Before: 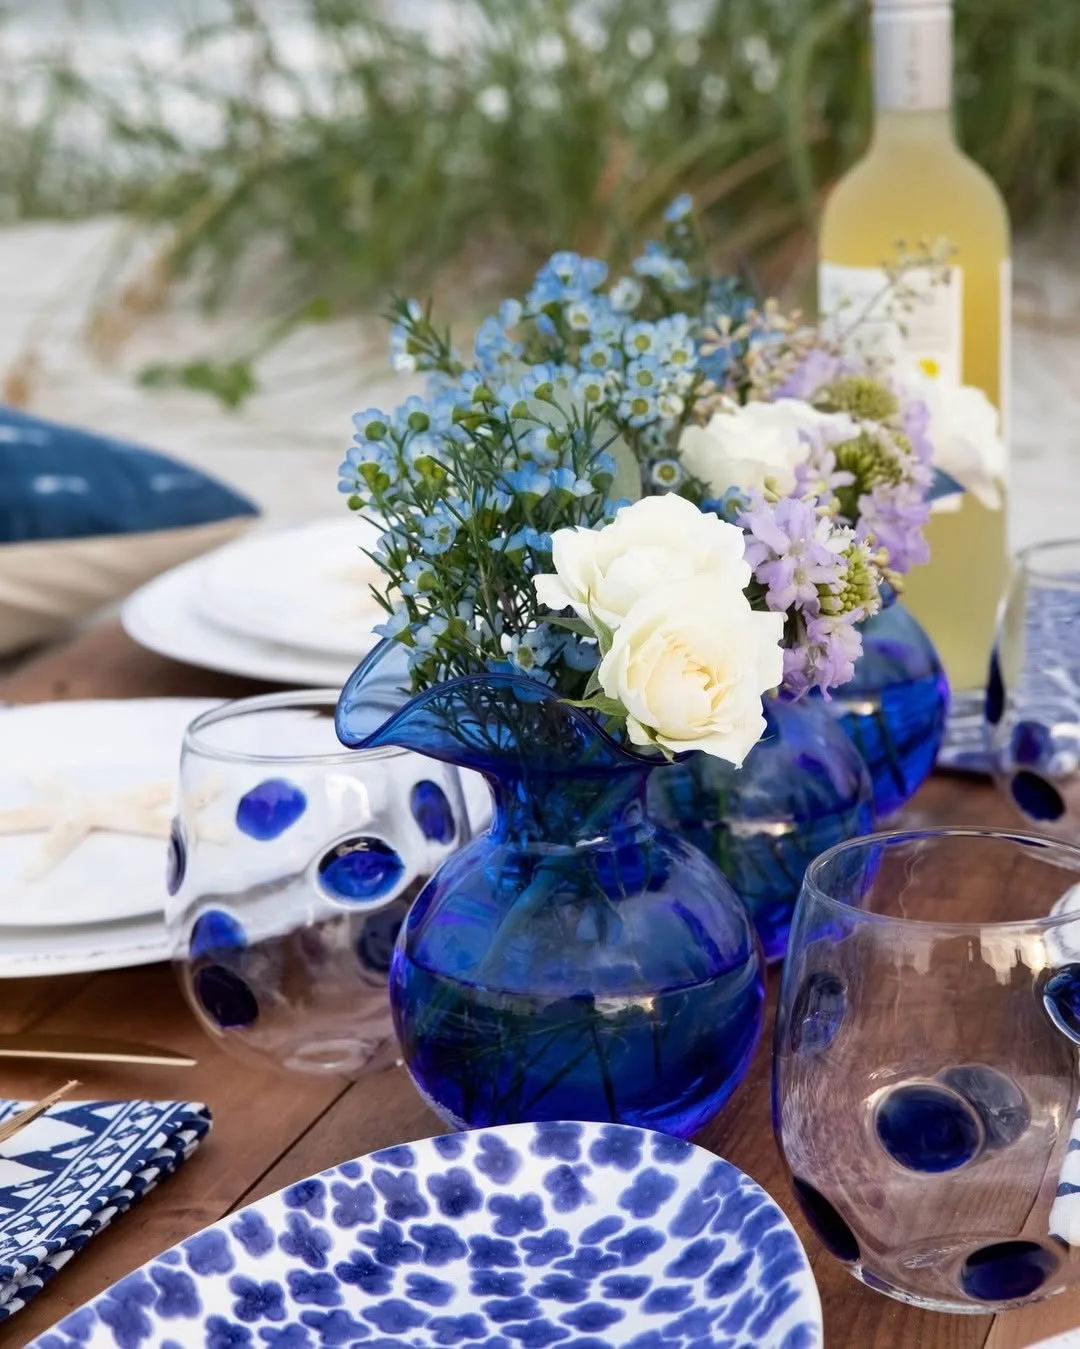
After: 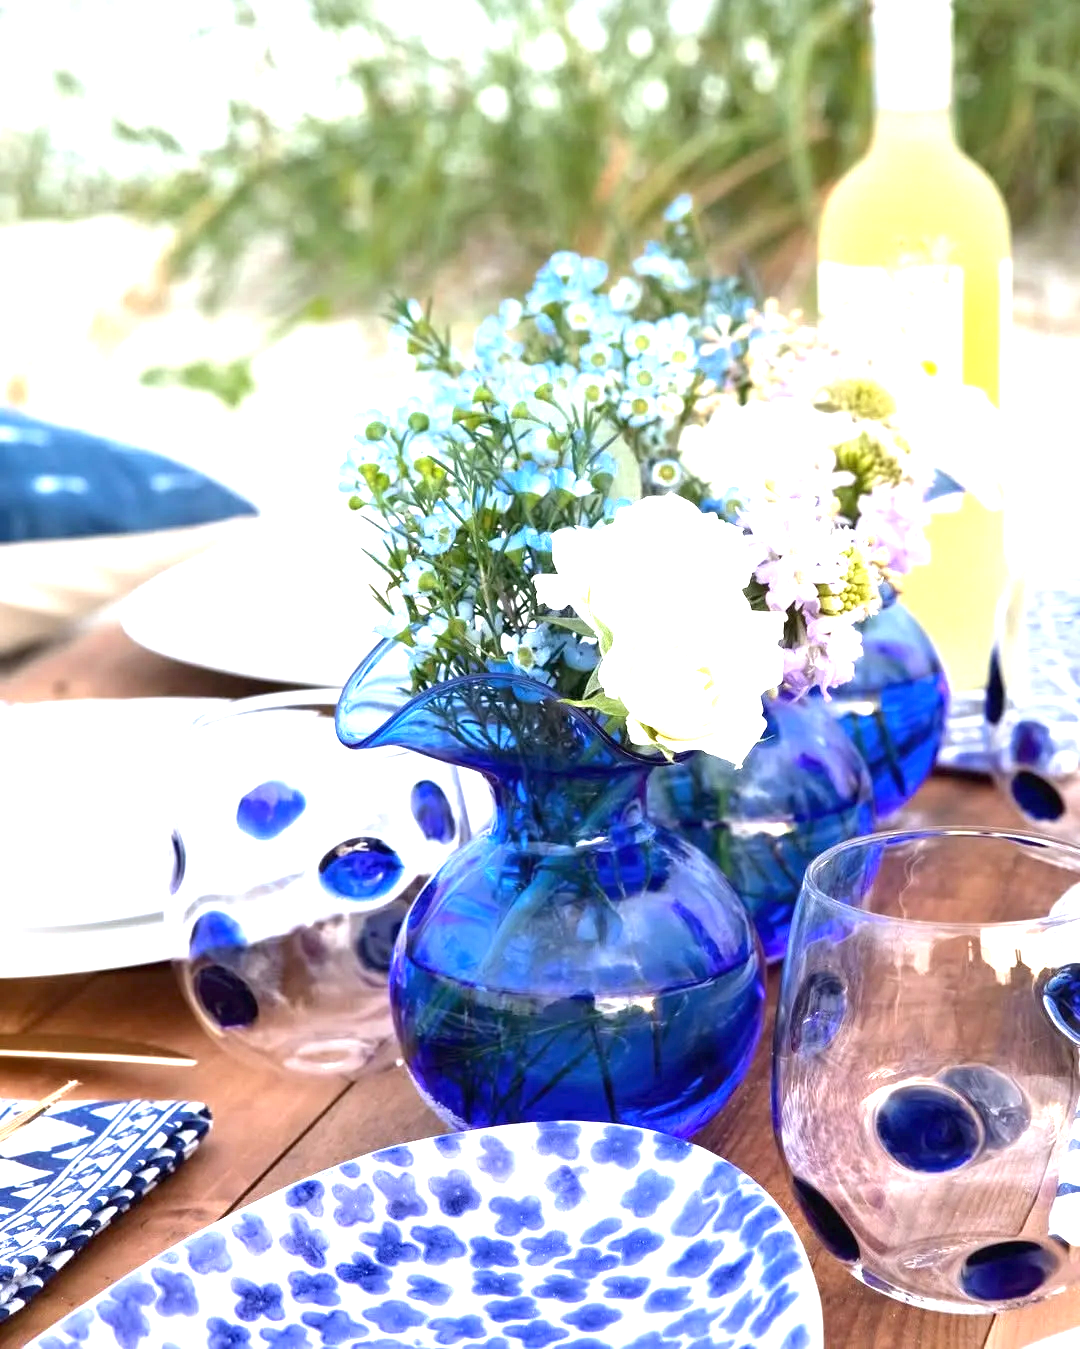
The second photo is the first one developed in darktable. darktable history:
exposure: black level correction 0, exposure 1.7 EV, compensate exposure bias true, compensate highlight preservation false
white balance: red 0.986, blue 1.01
